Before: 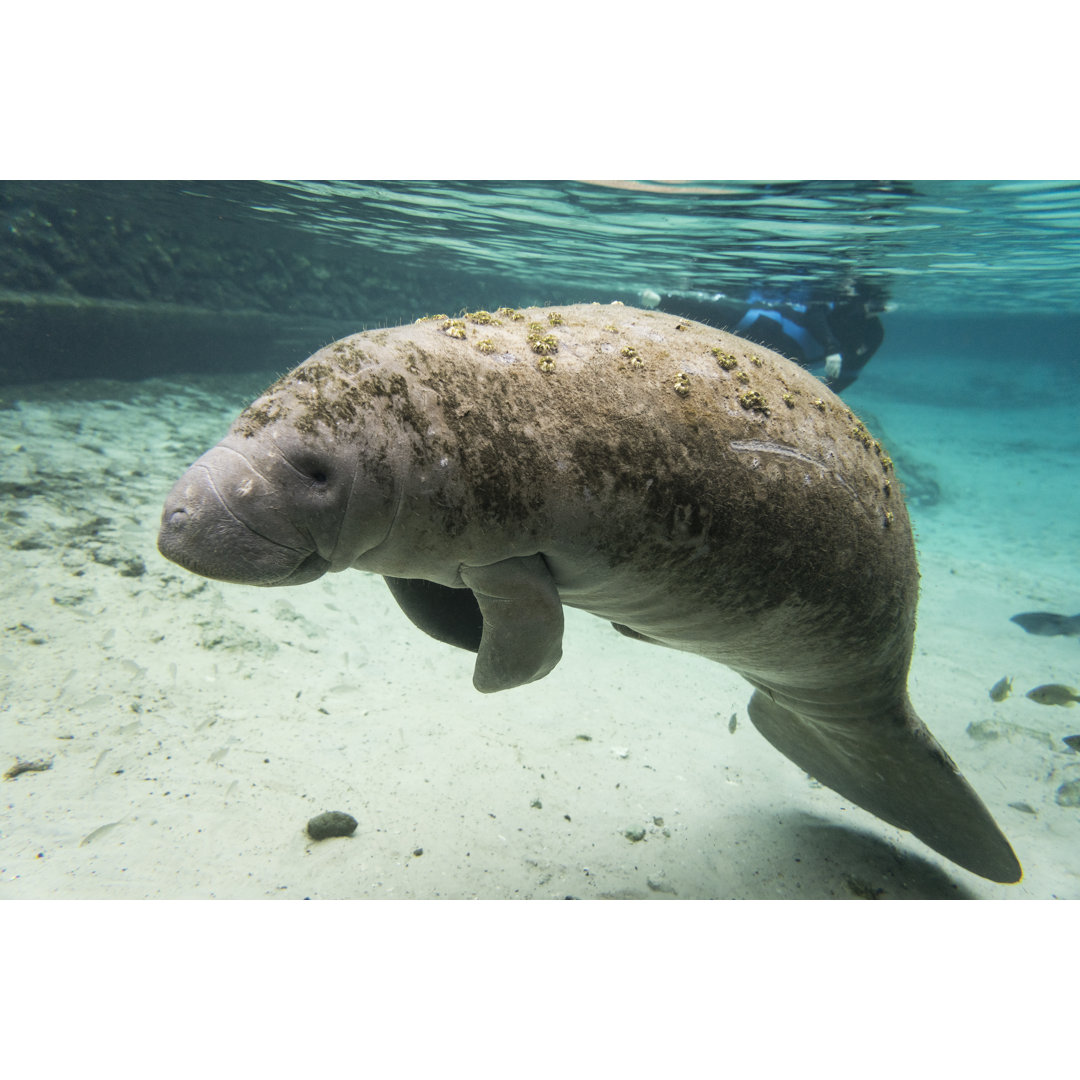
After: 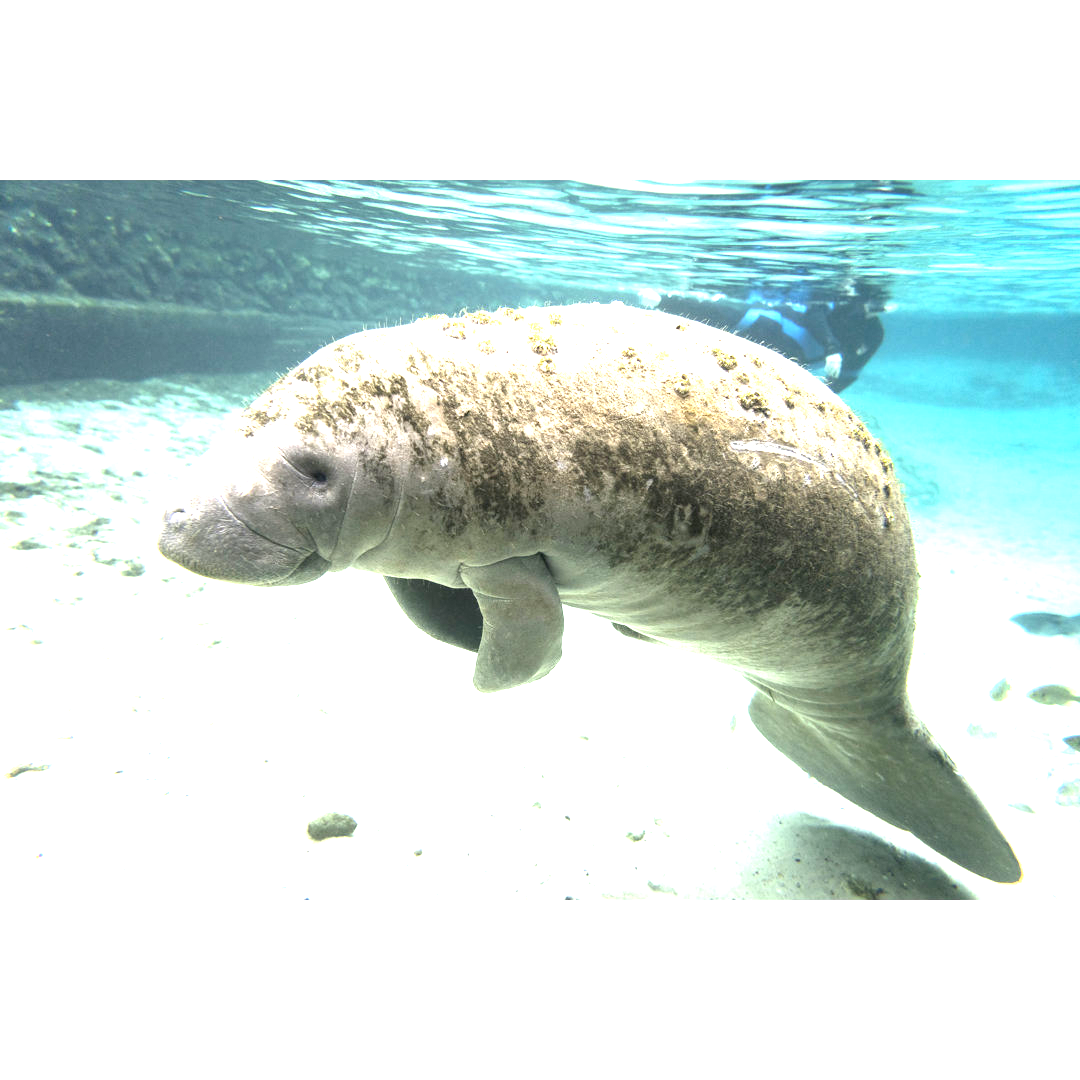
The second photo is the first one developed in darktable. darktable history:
exposure: black level correction 0.001, exposure 1.997 EV, compensate highlight preservation false
